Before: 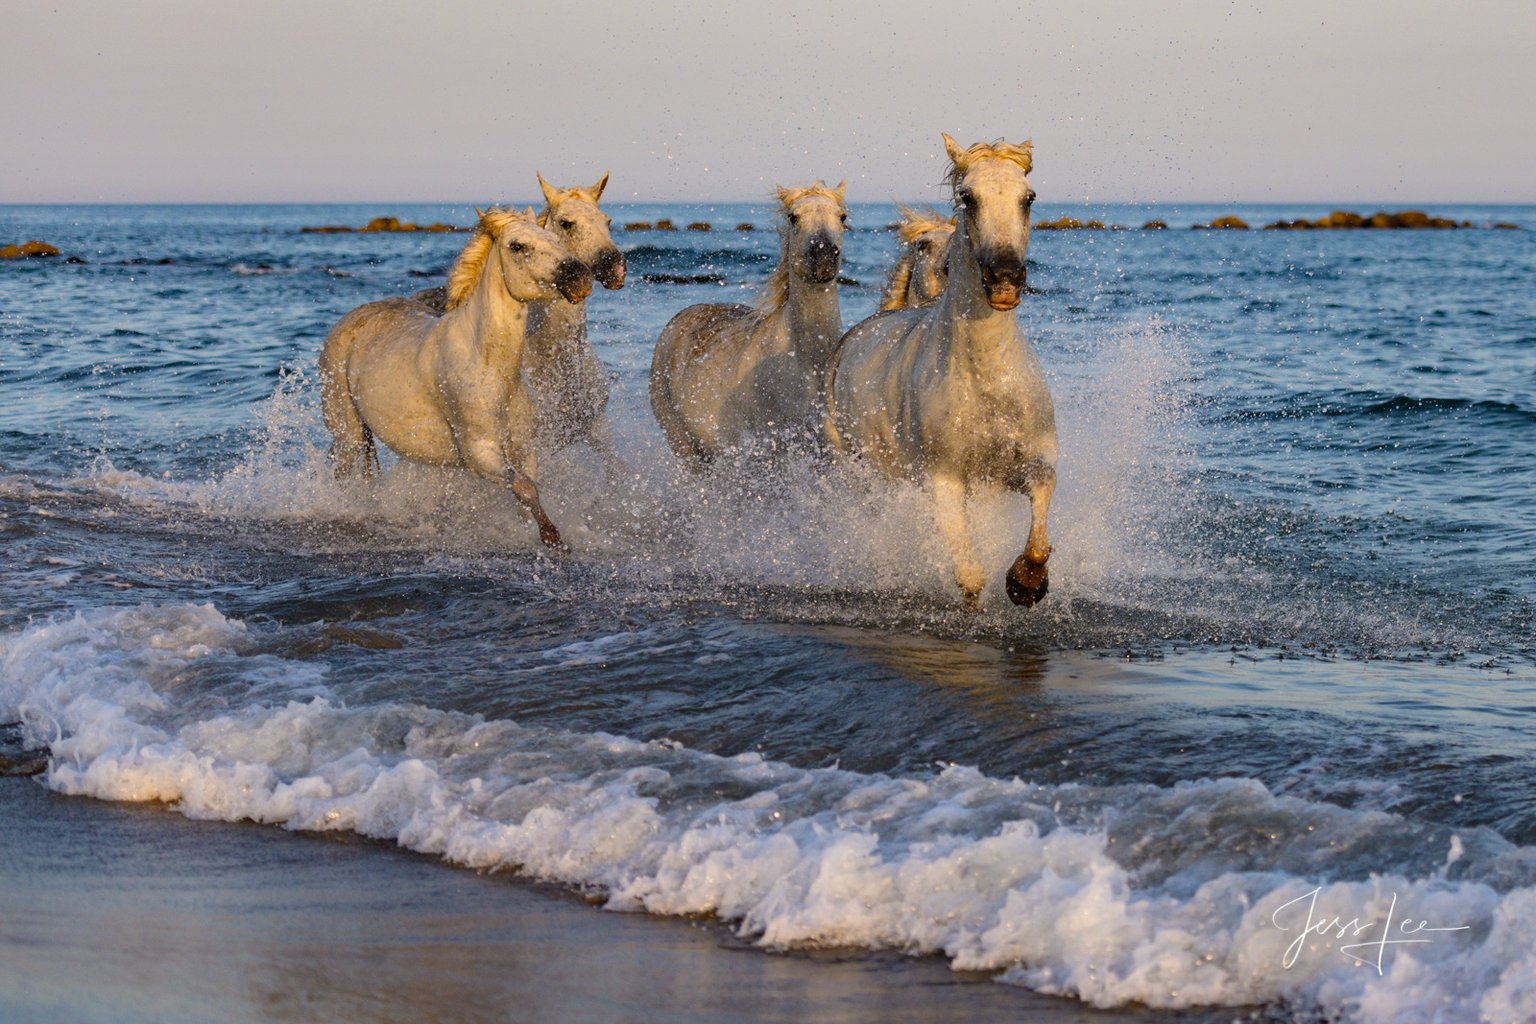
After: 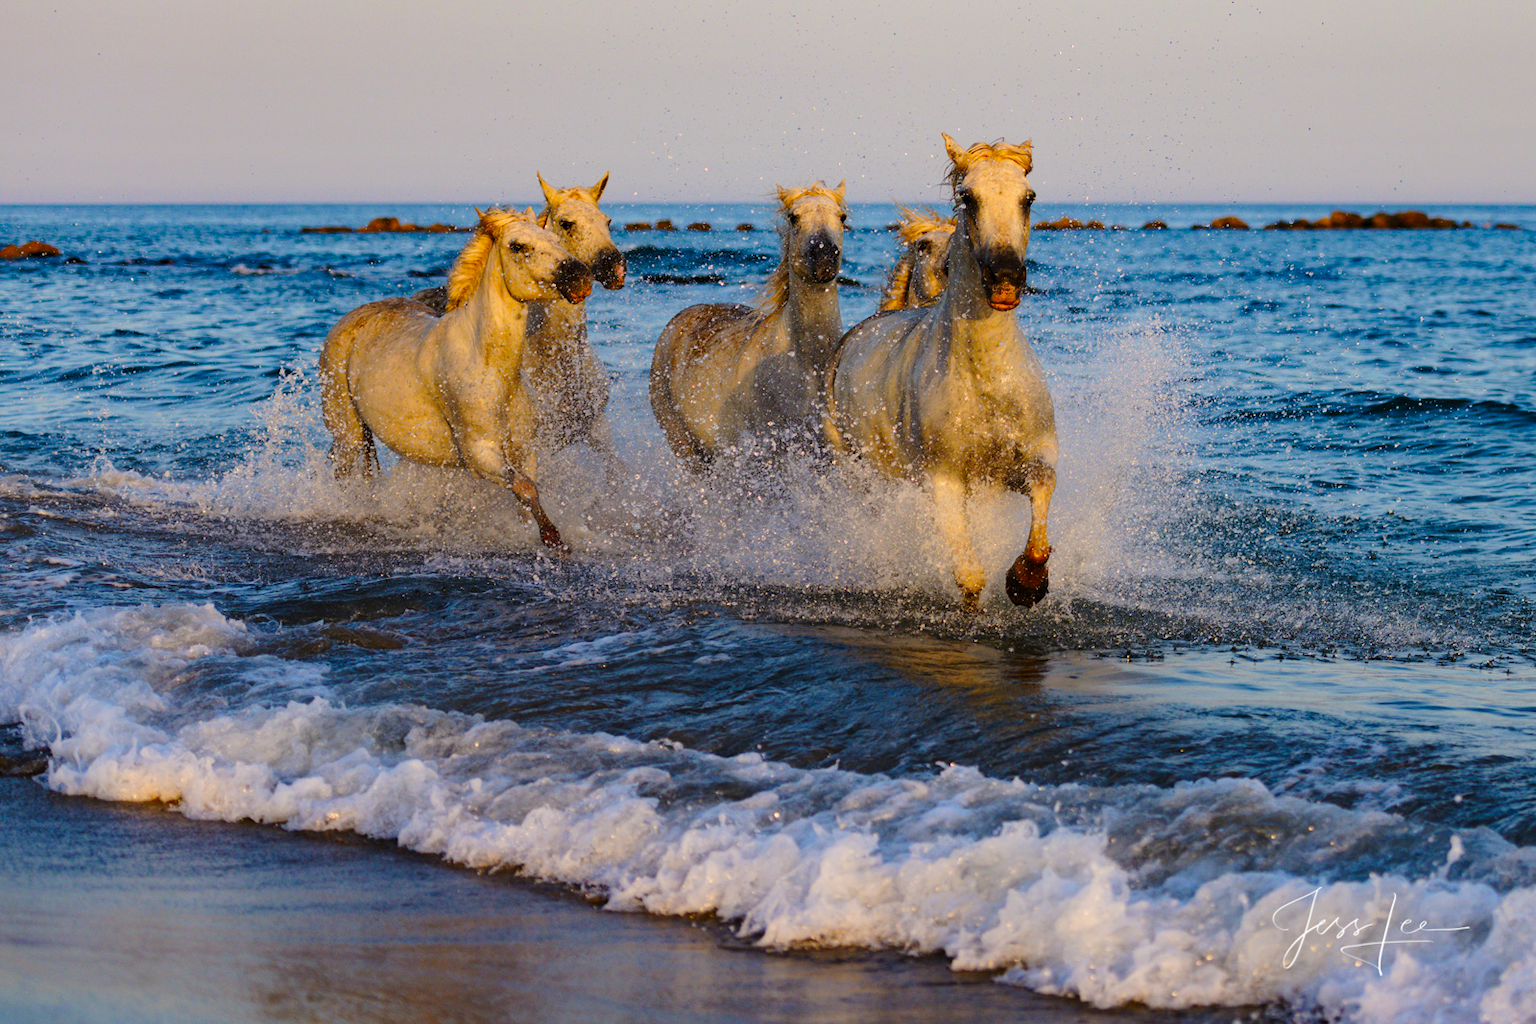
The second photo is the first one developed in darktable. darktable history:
color correction: saturation 1.34
tone curve: curves: ch0 [(0, 0) (0.003, 0.002) (0.011, 0.009) (0.025, 0.02) (0.044, 0.034) (0.069, 0.046) (0.1, 0.062) (0.136, 0.083) (0.177, 0.119) (0.224, 0.162) (0.277, 0.216) (0.335, 0.282) (0.399, 0.365) (0.468, 0.457) (0.543, 0.541) (0.623, 0.624) (0.709, 0.713) (0.801, 0.797) (0.898, 0.889) (1, 1)], preserve colors none
